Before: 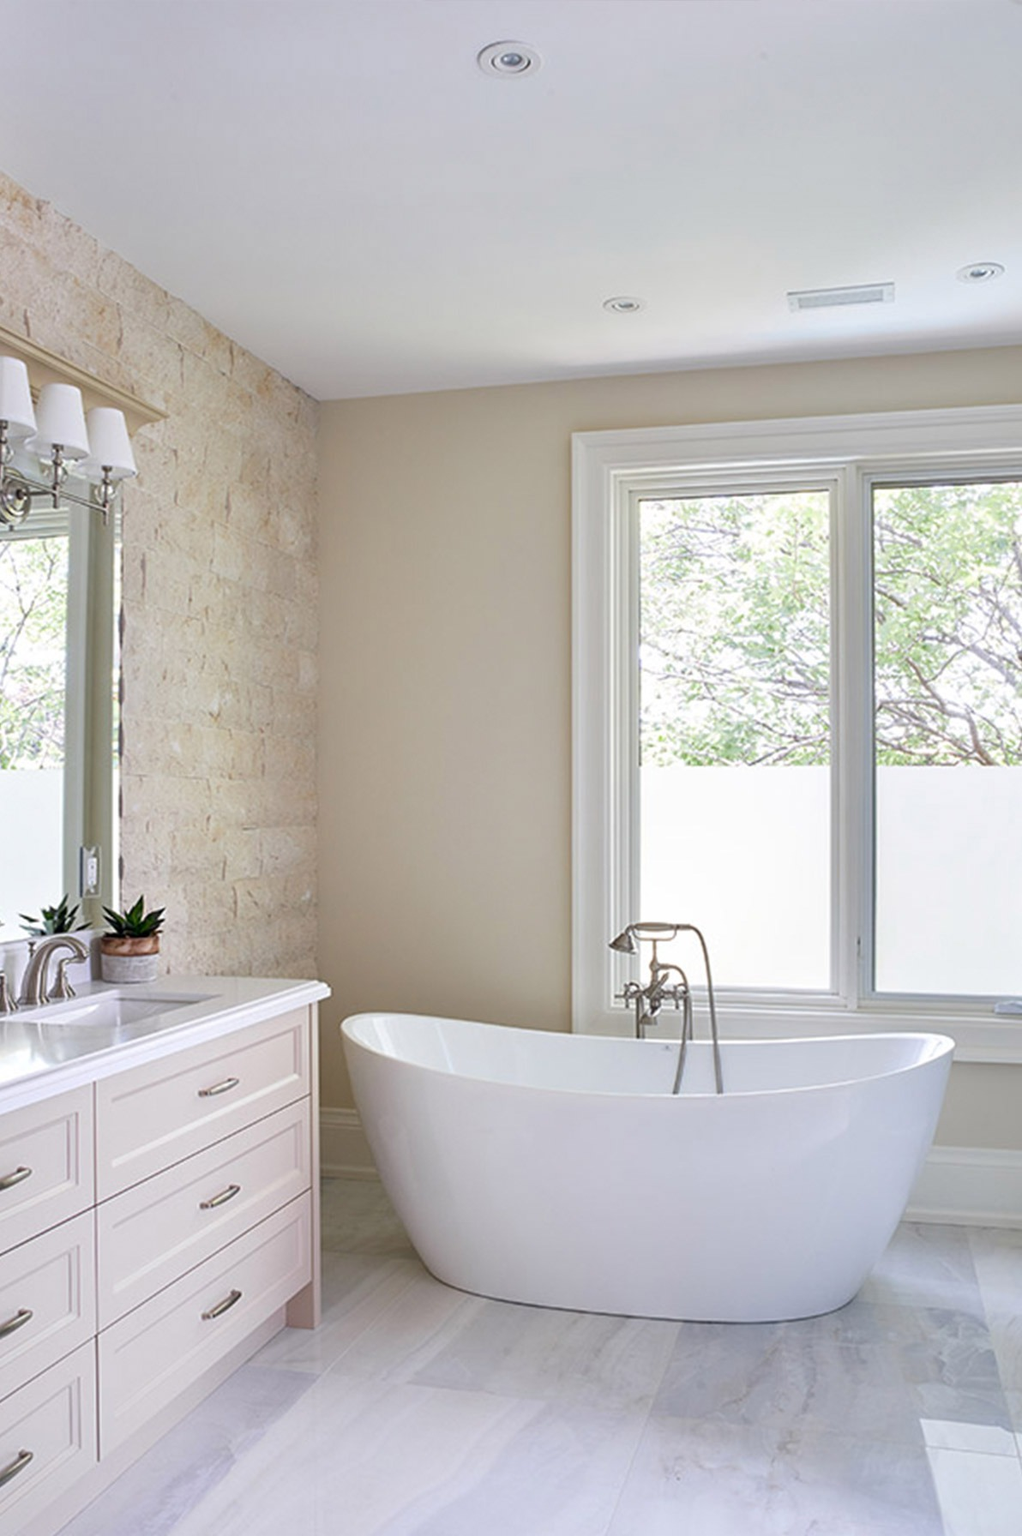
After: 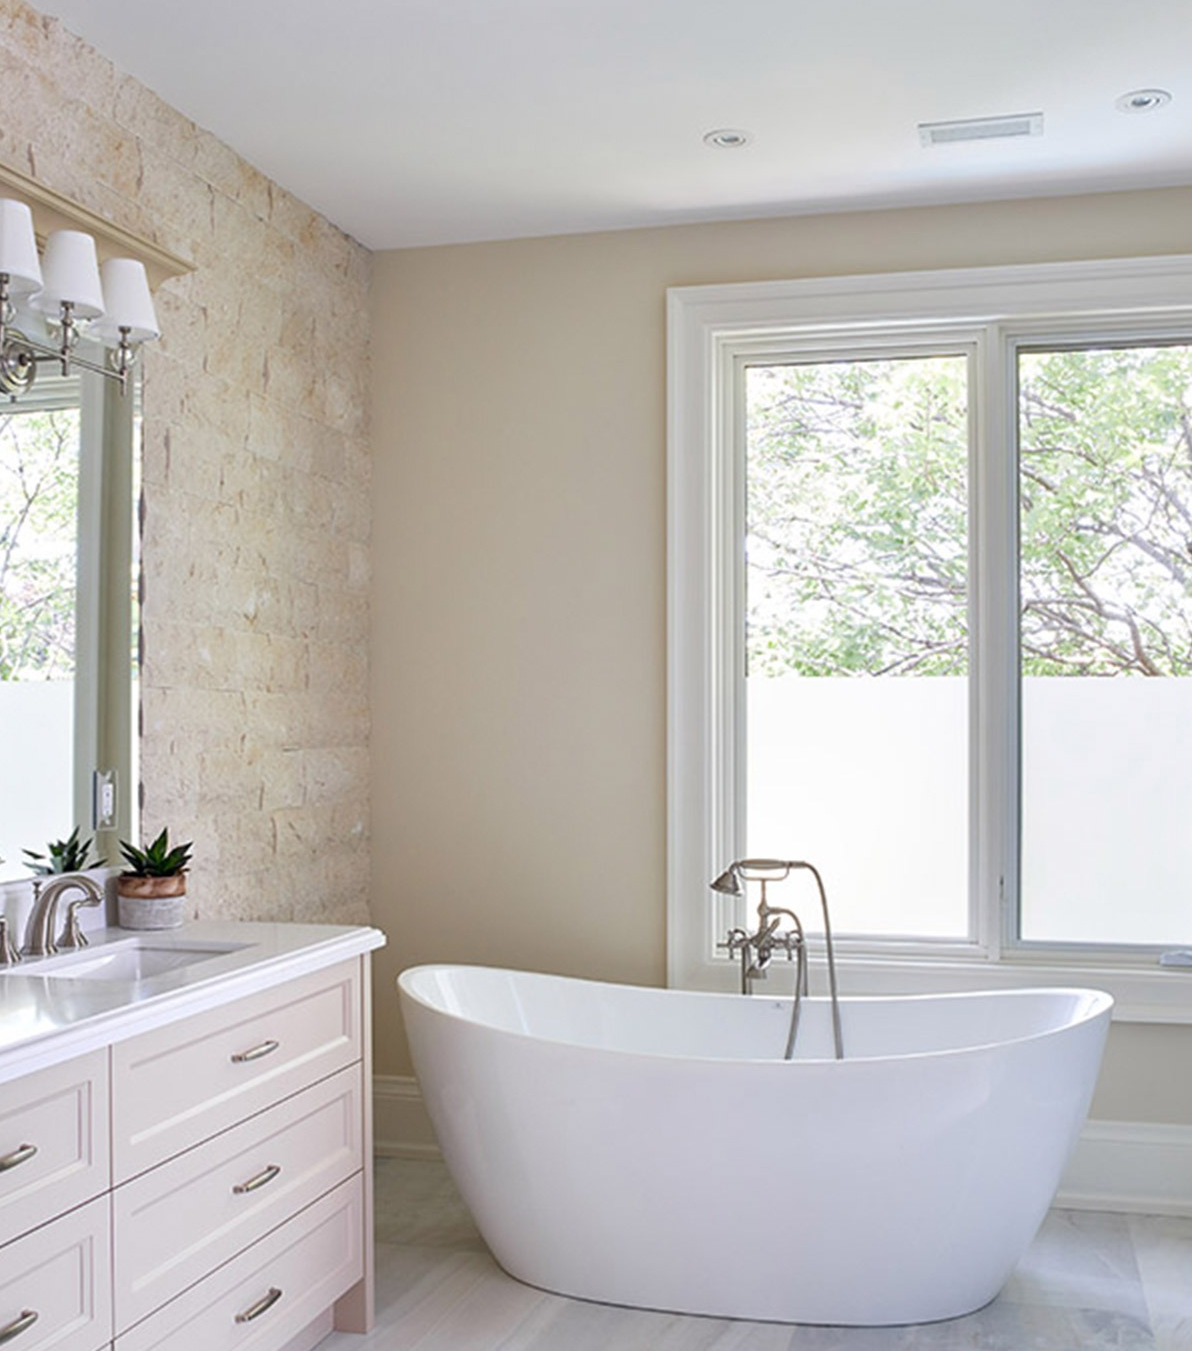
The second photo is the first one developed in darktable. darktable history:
crop and rotate: top 12.153%, bottom 12.409%
